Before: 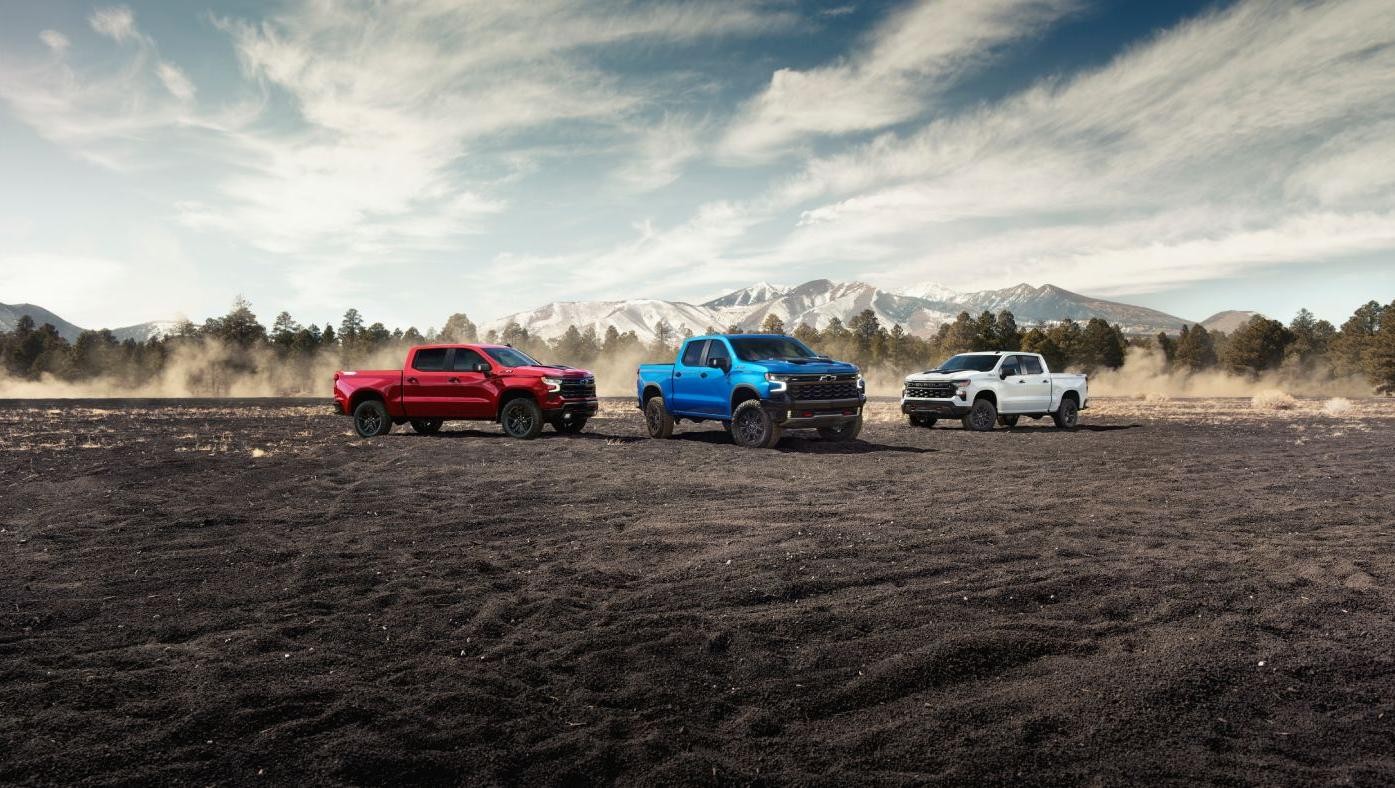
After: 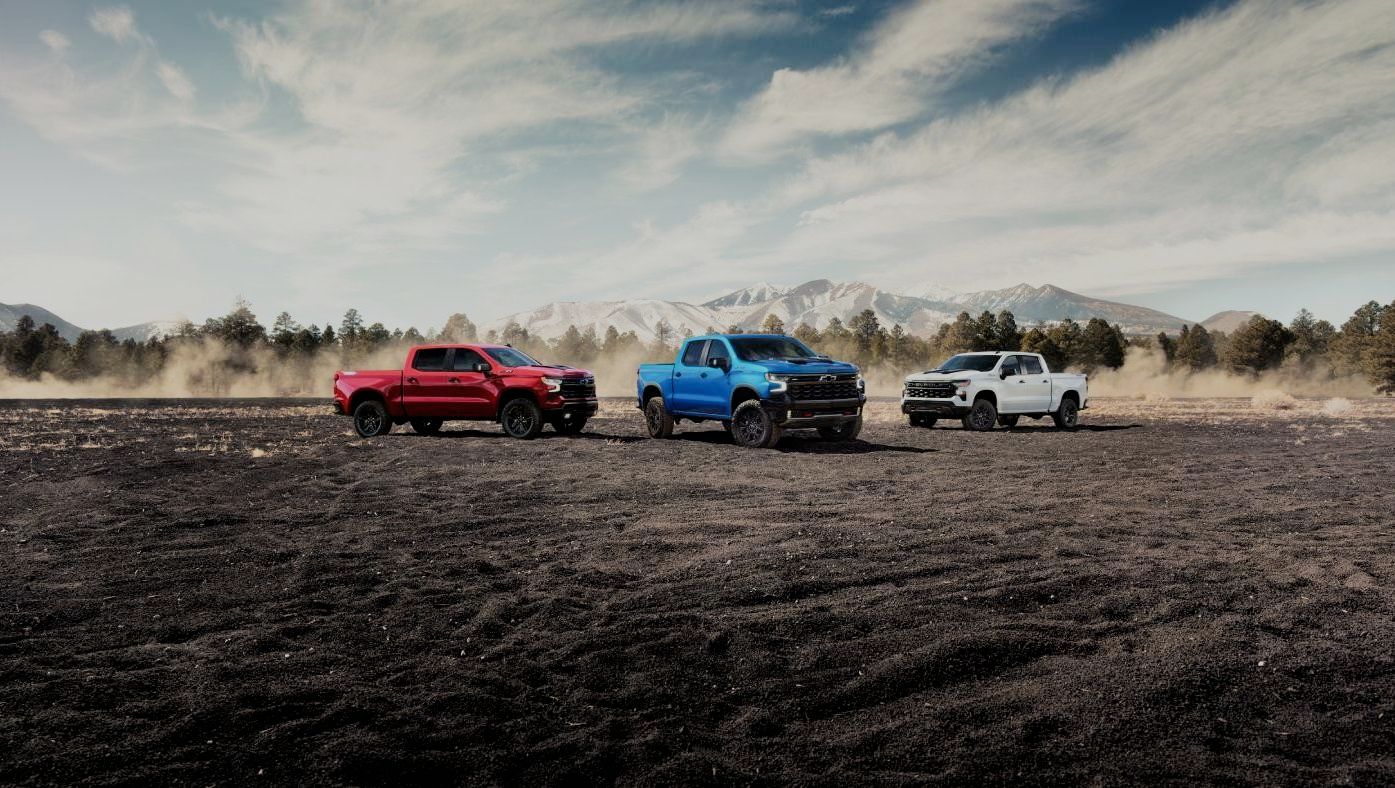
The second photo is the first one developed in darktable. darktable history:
filmic rgb: black relative exposure -7.09 EV, white relative exposure 5.34 EV, hardness 3.02
